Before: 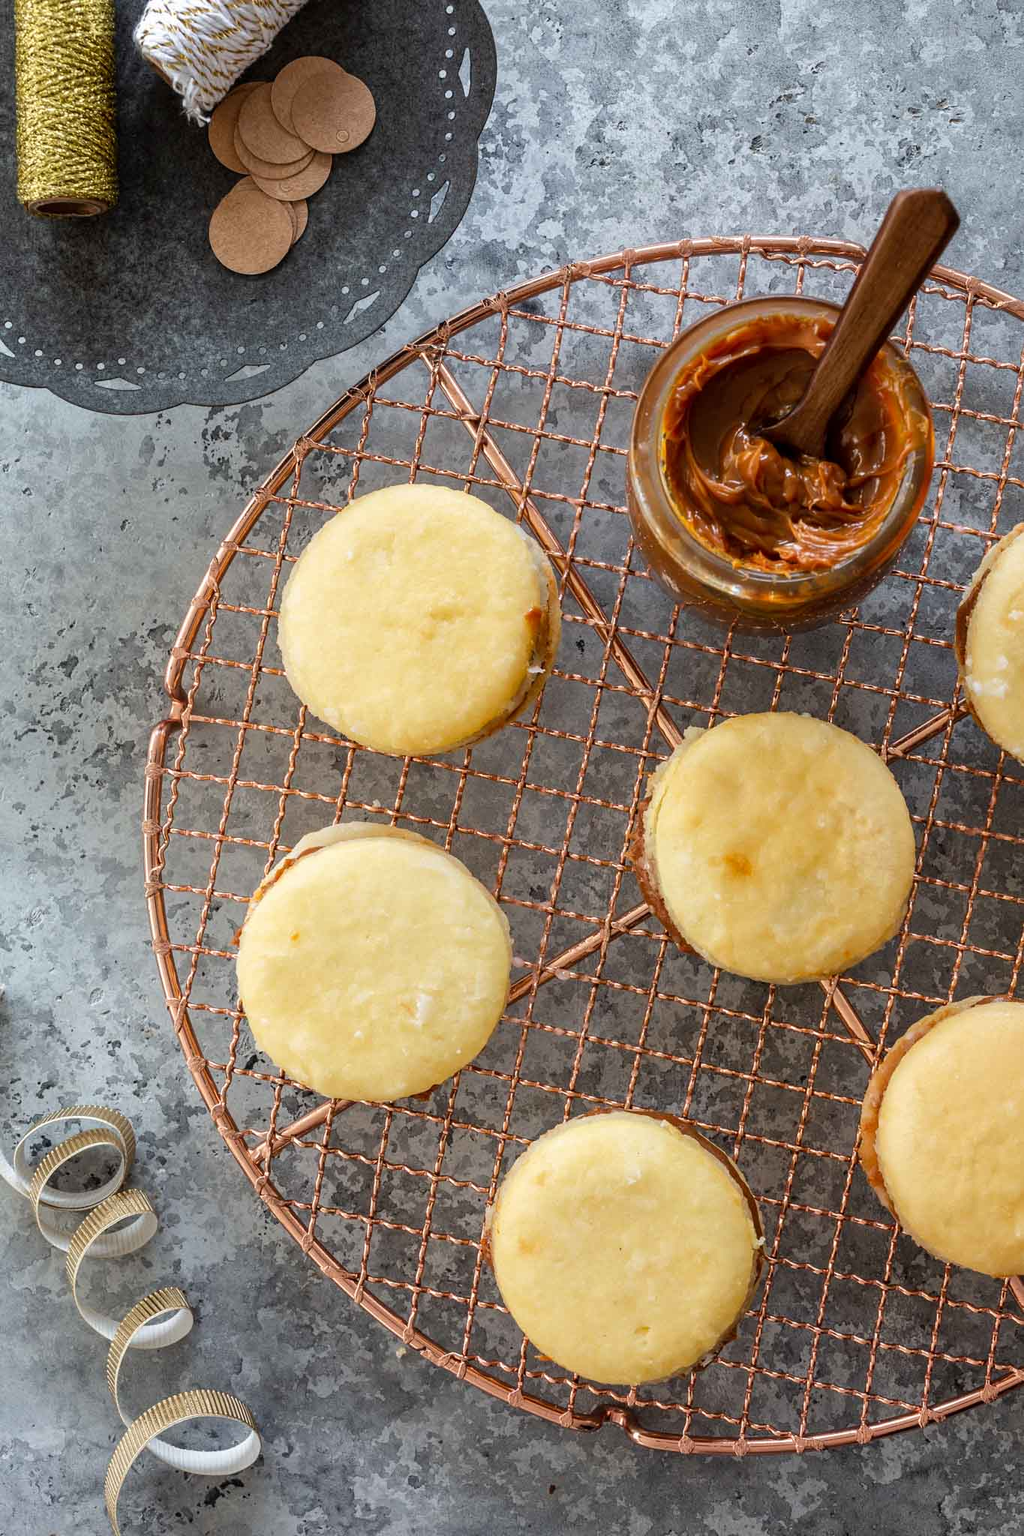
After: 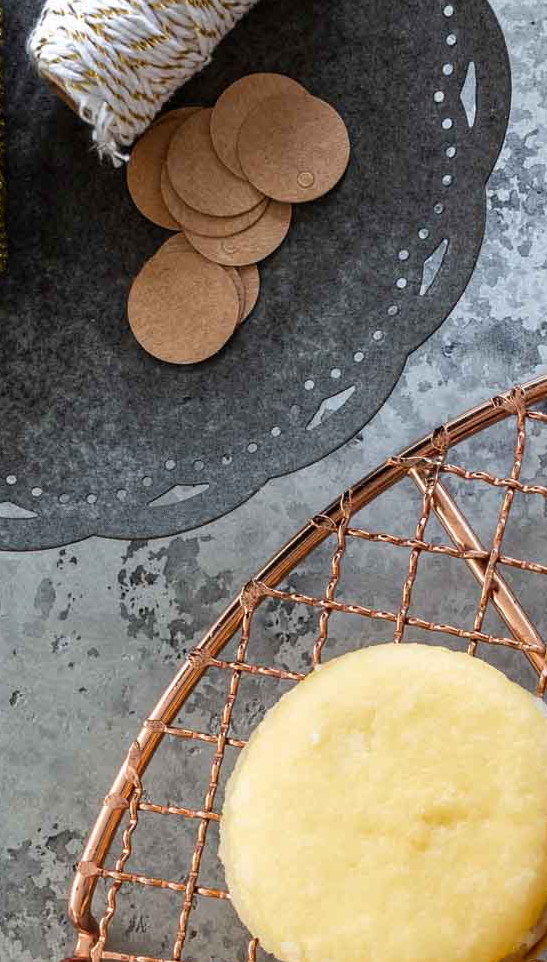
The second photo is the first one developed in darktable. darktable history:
crop and rotate: left 11.1%, top 0.115%, right 48.799%, bottom 52.866%
